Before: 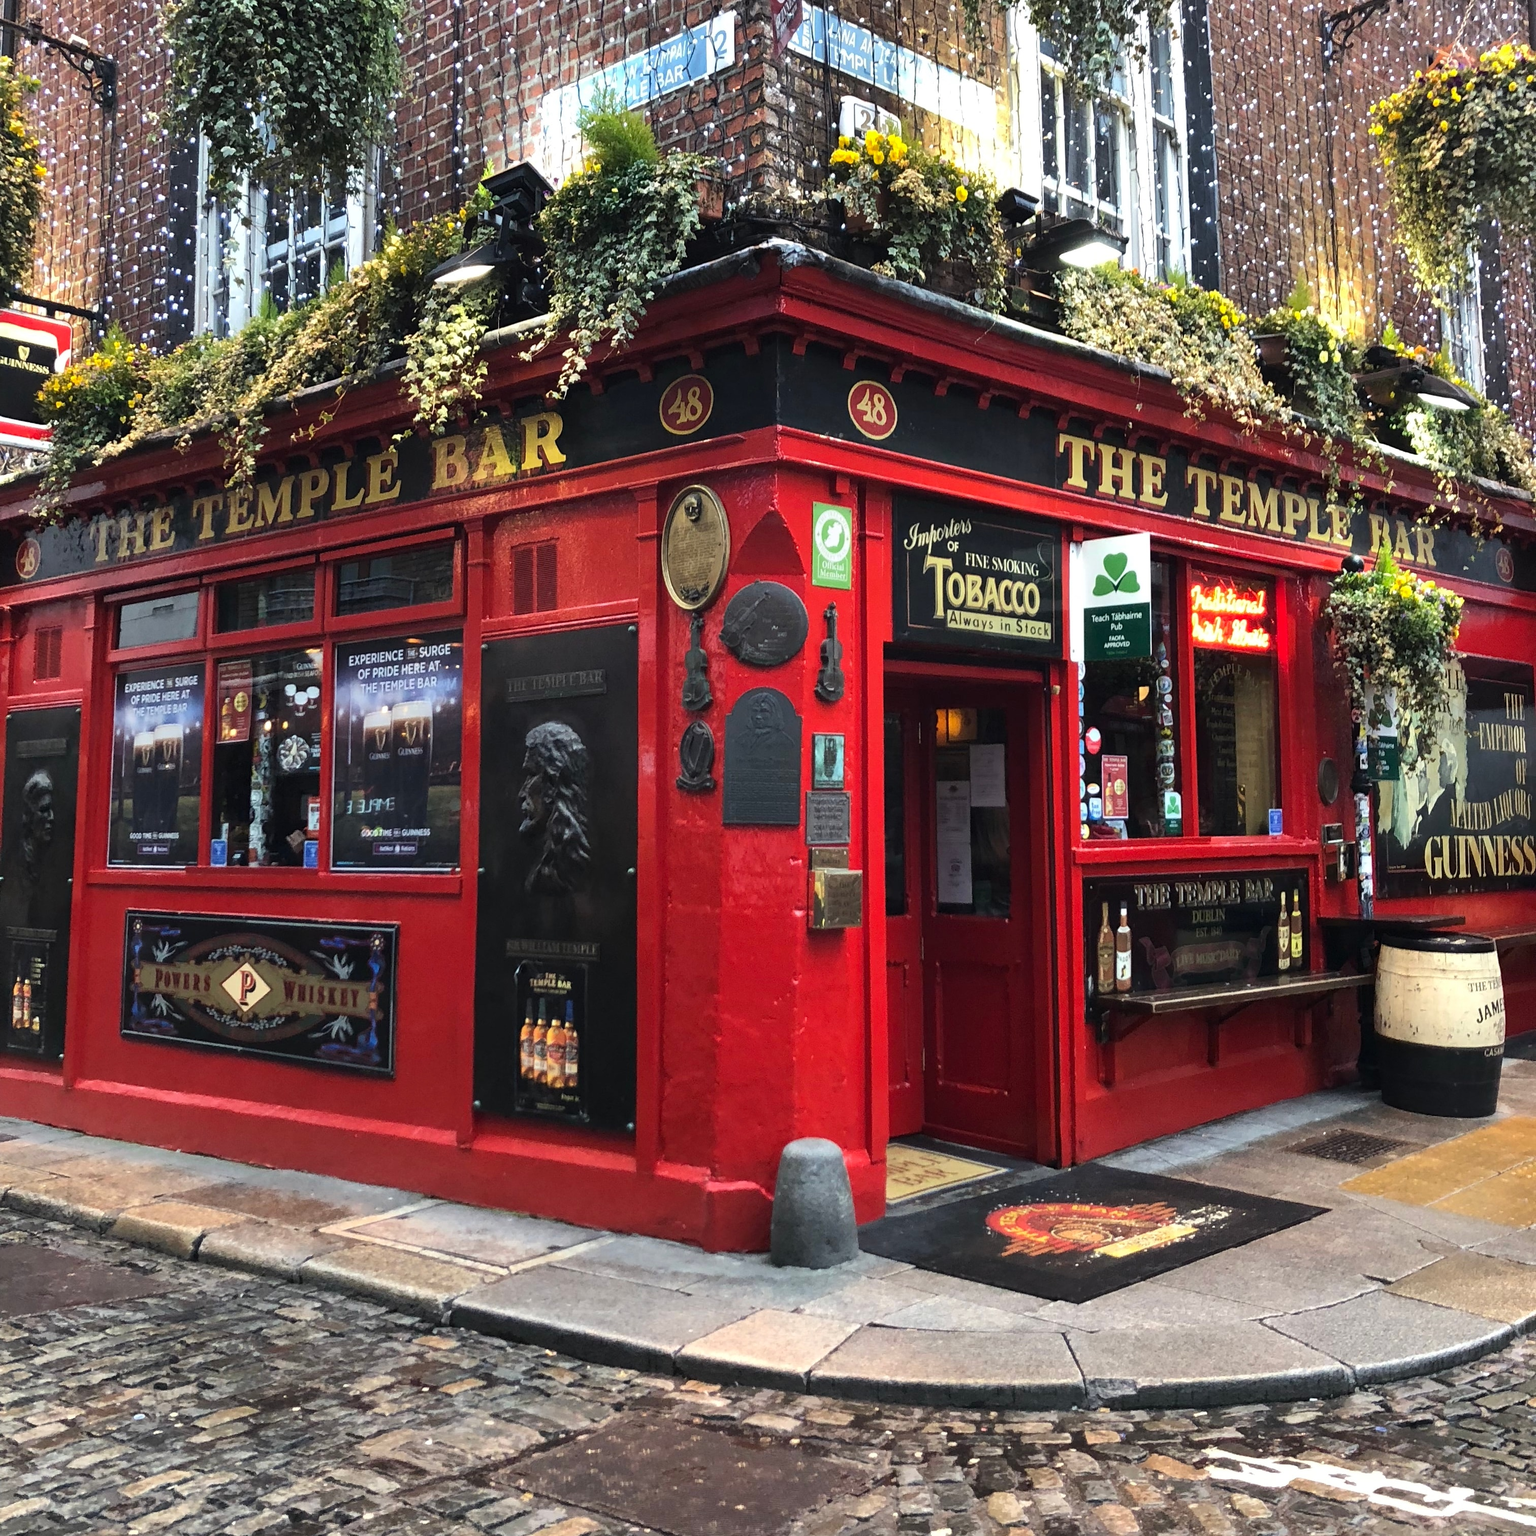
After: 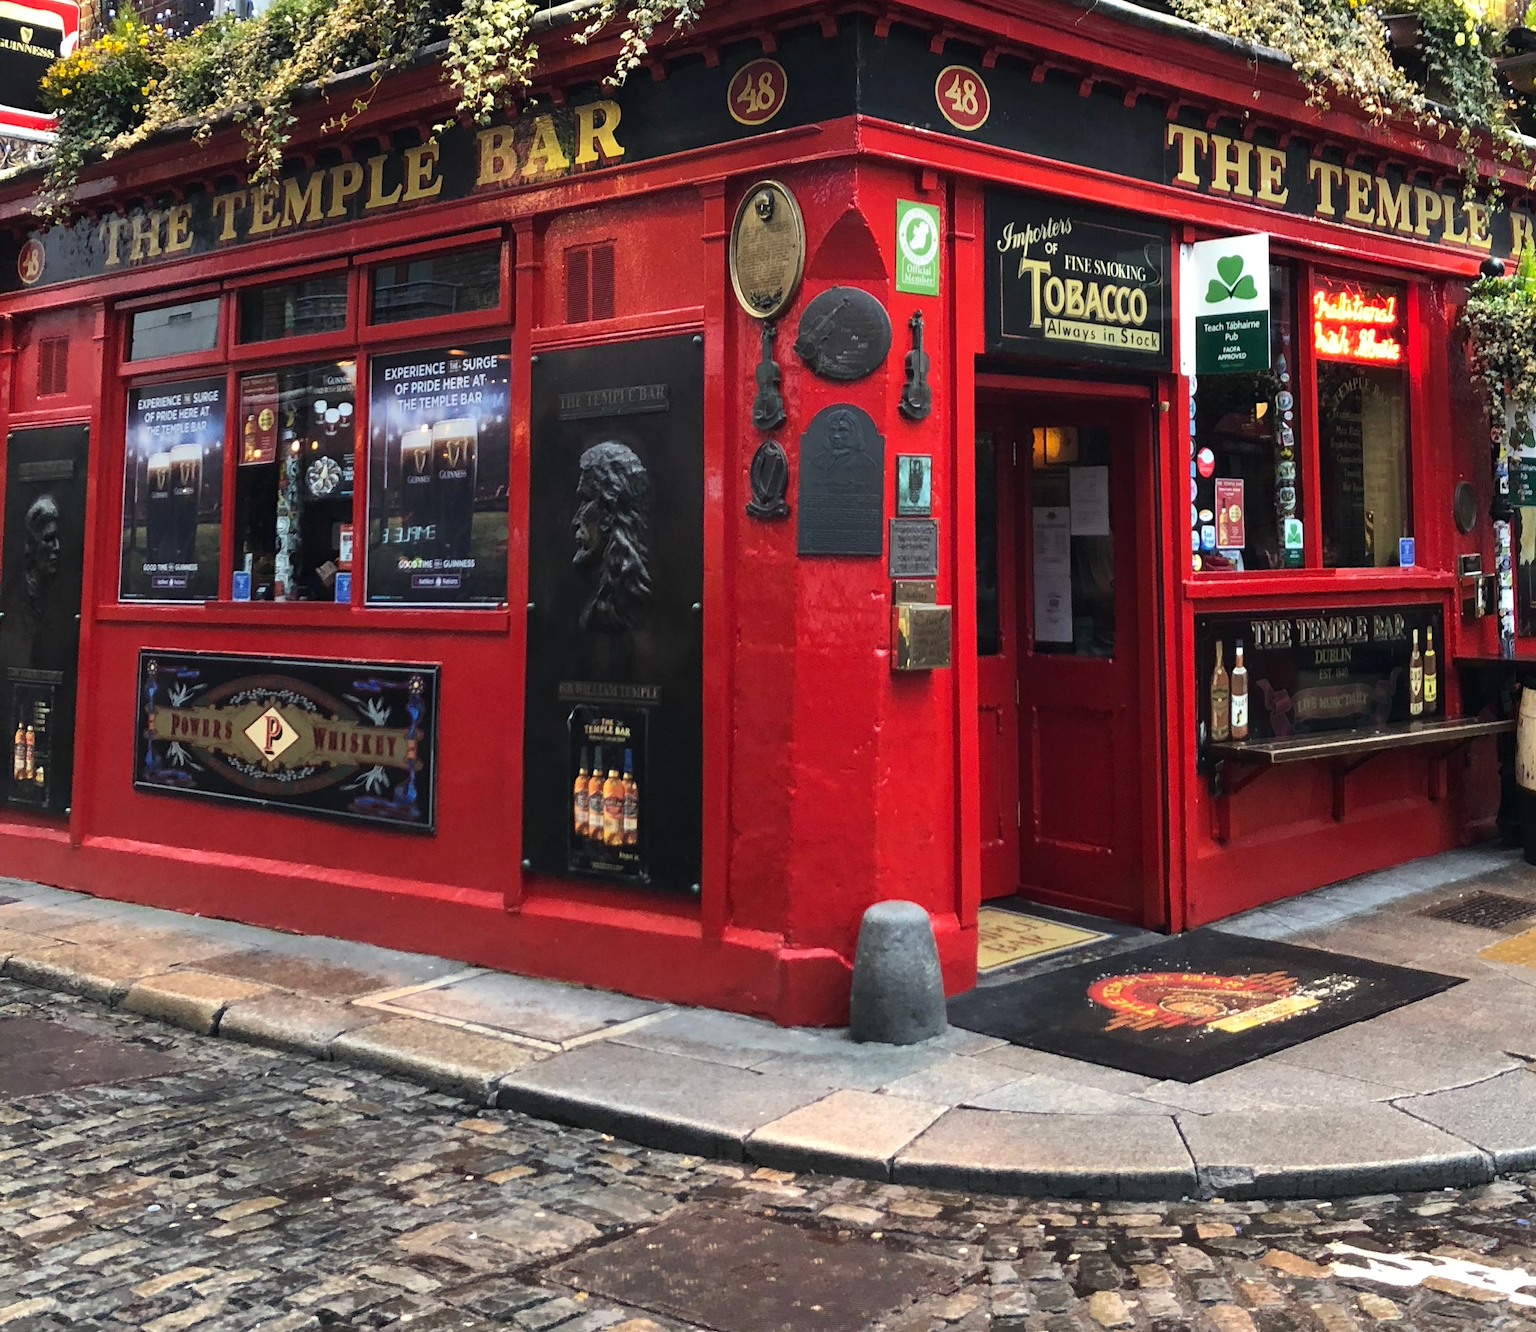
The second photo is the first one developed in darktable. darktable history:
crop: top 20.953%, right 9.319%, bottom 0.347%
